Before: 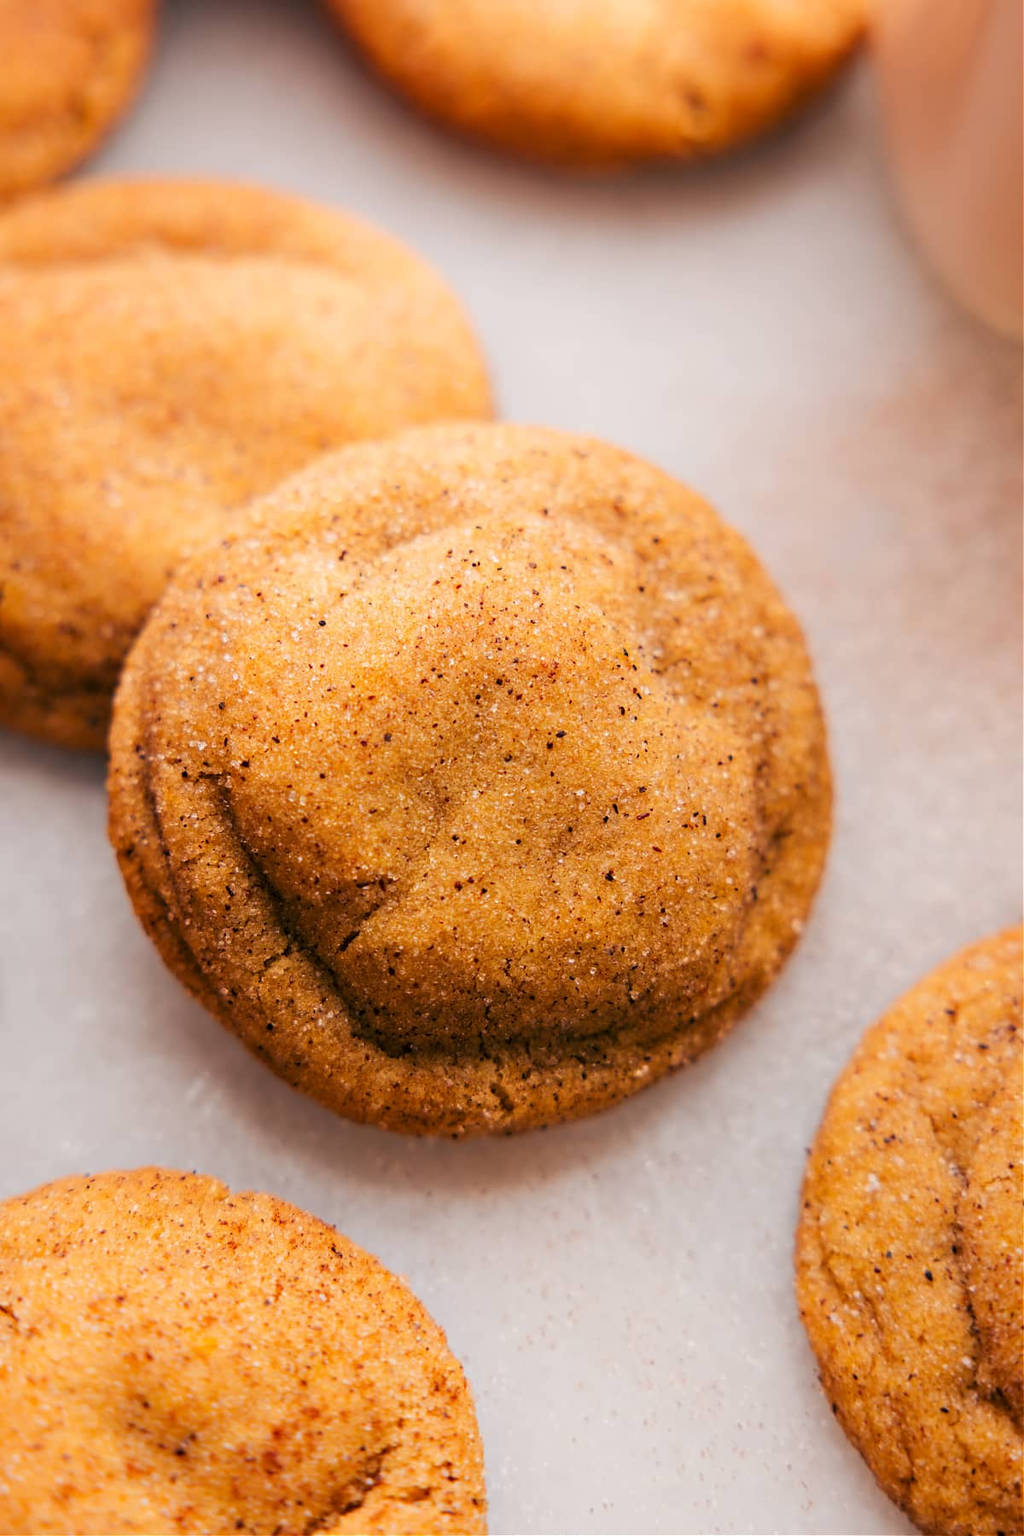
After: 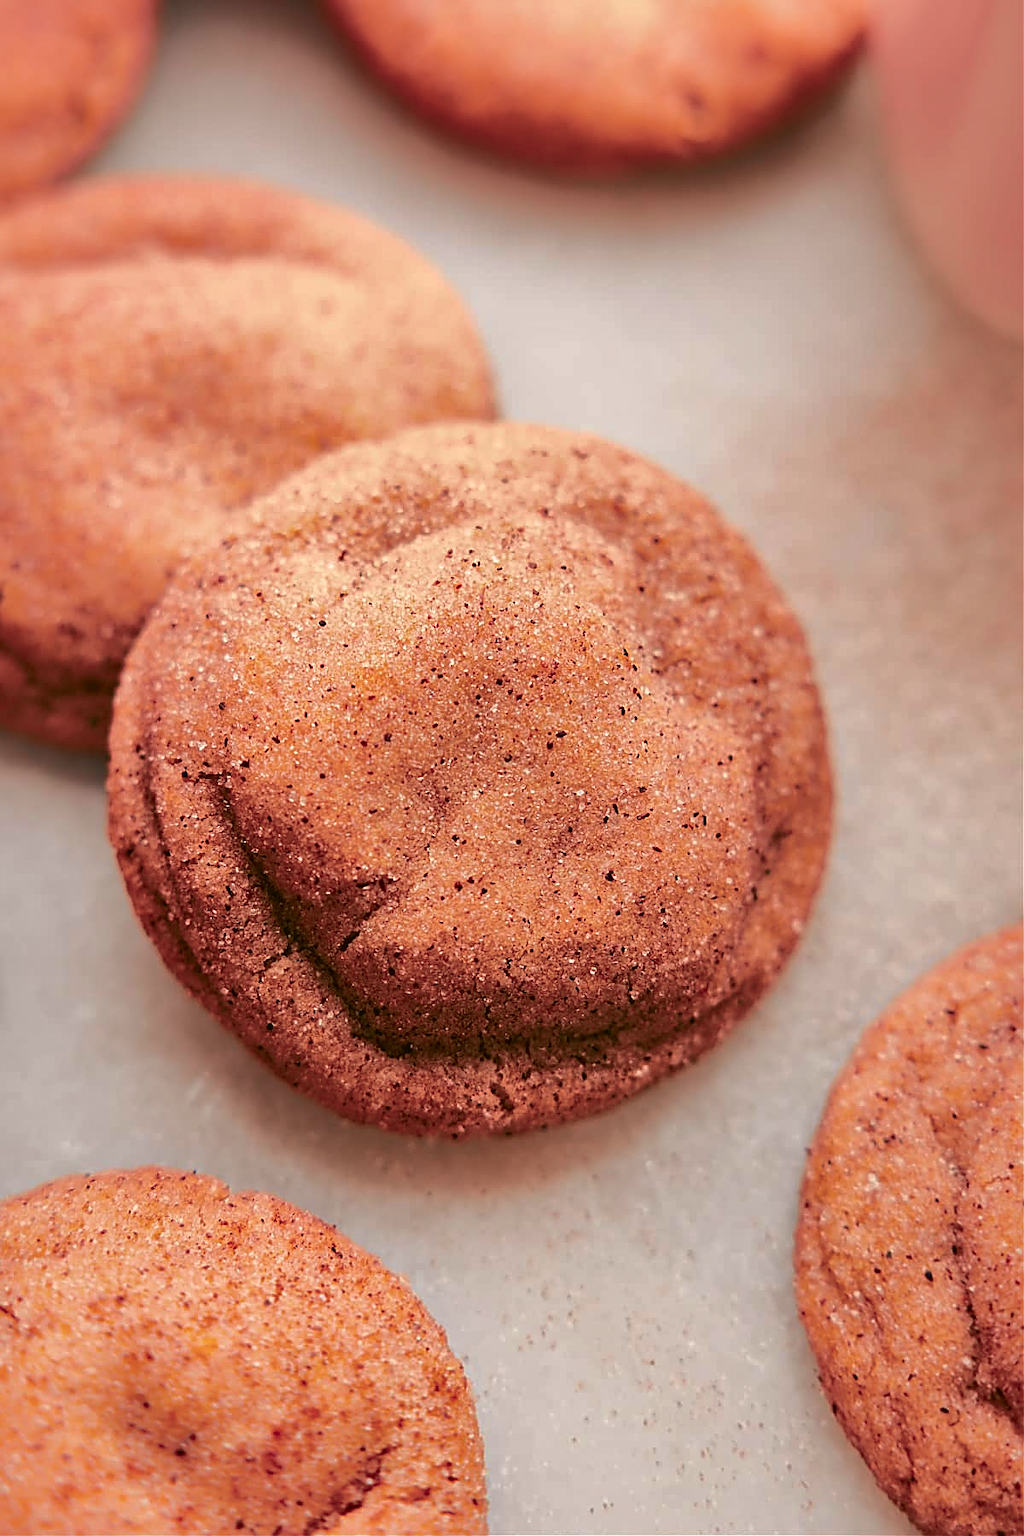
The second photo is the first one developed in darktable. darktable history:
tone curve: curves: ch0 [(0, 0.021) (0.059, 0.053) (0.212, 0.18) (0.337, 0.304) (0.495, 0.505) (0.725, 0.731) (0.89, 0.919) (1, 1)]; ch1 [(0, 0) (0.094, 0.081) (0.285, 0.299) (0.403, 0.436) (0.479, 0.475) (0.54, 0.55) (0.615, 0.637) (0.683, 0.688) (1, 1)]; ch2 [(0, 0) (0.257, 0.217) (0.434, 0.434) (0.498, 0.507) (0.527, 0.542) (0.597, 0.587) (0.658, 0.595) (1, 1)], color space Lab, independent channels, preserve colors none
sharpen: amount 0.901
shadows and highlights: shadows 40, highlights -60
